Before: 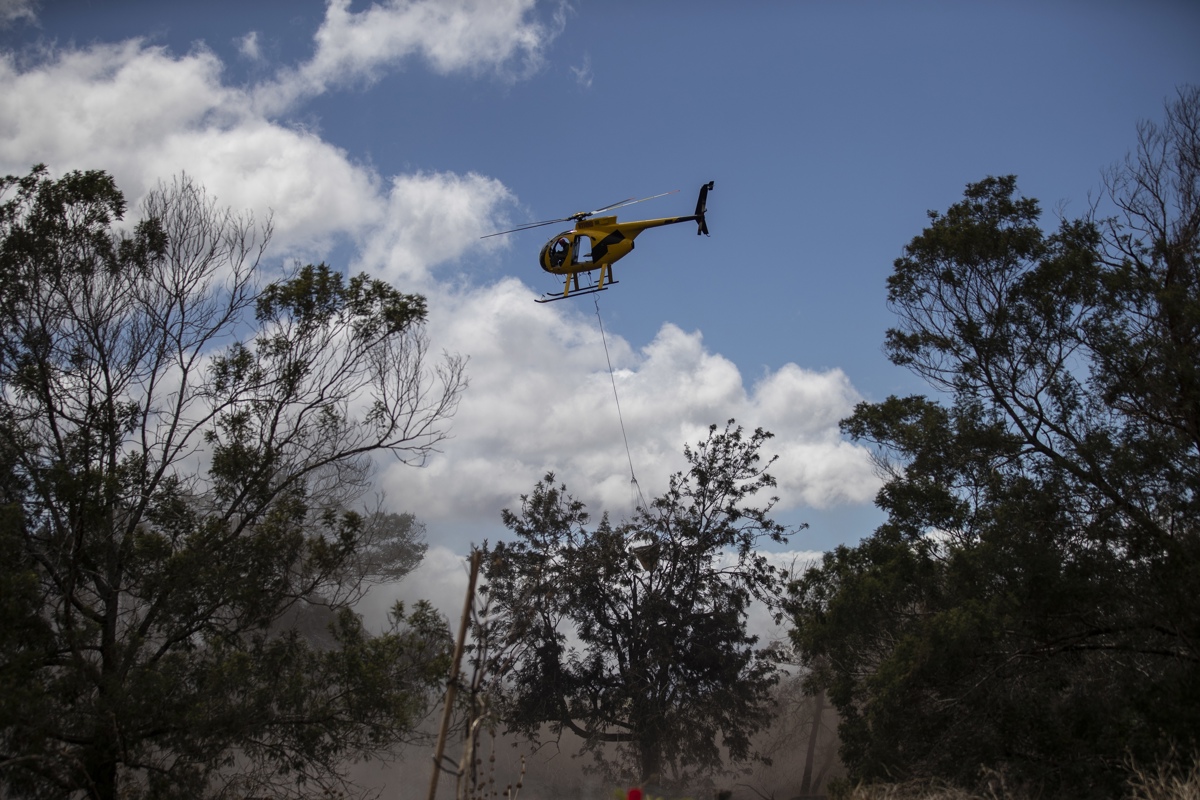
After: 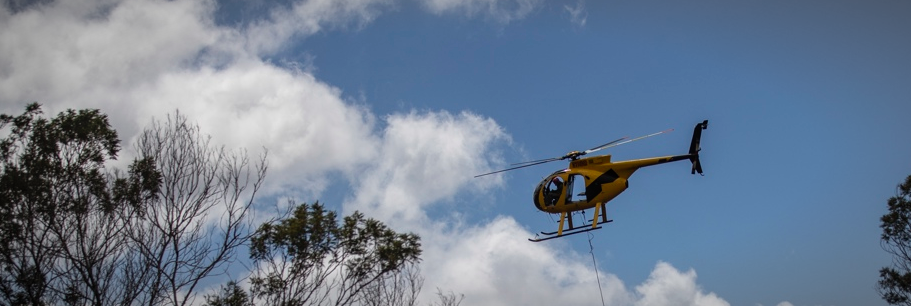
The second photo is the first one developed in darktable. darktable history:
crop: left 0.534%, top 7.644%, right 23.514%, bottom 54.015%
vignetting: fall-off radius 69.72%, automatic ratio true
local contrast: detail 109%
